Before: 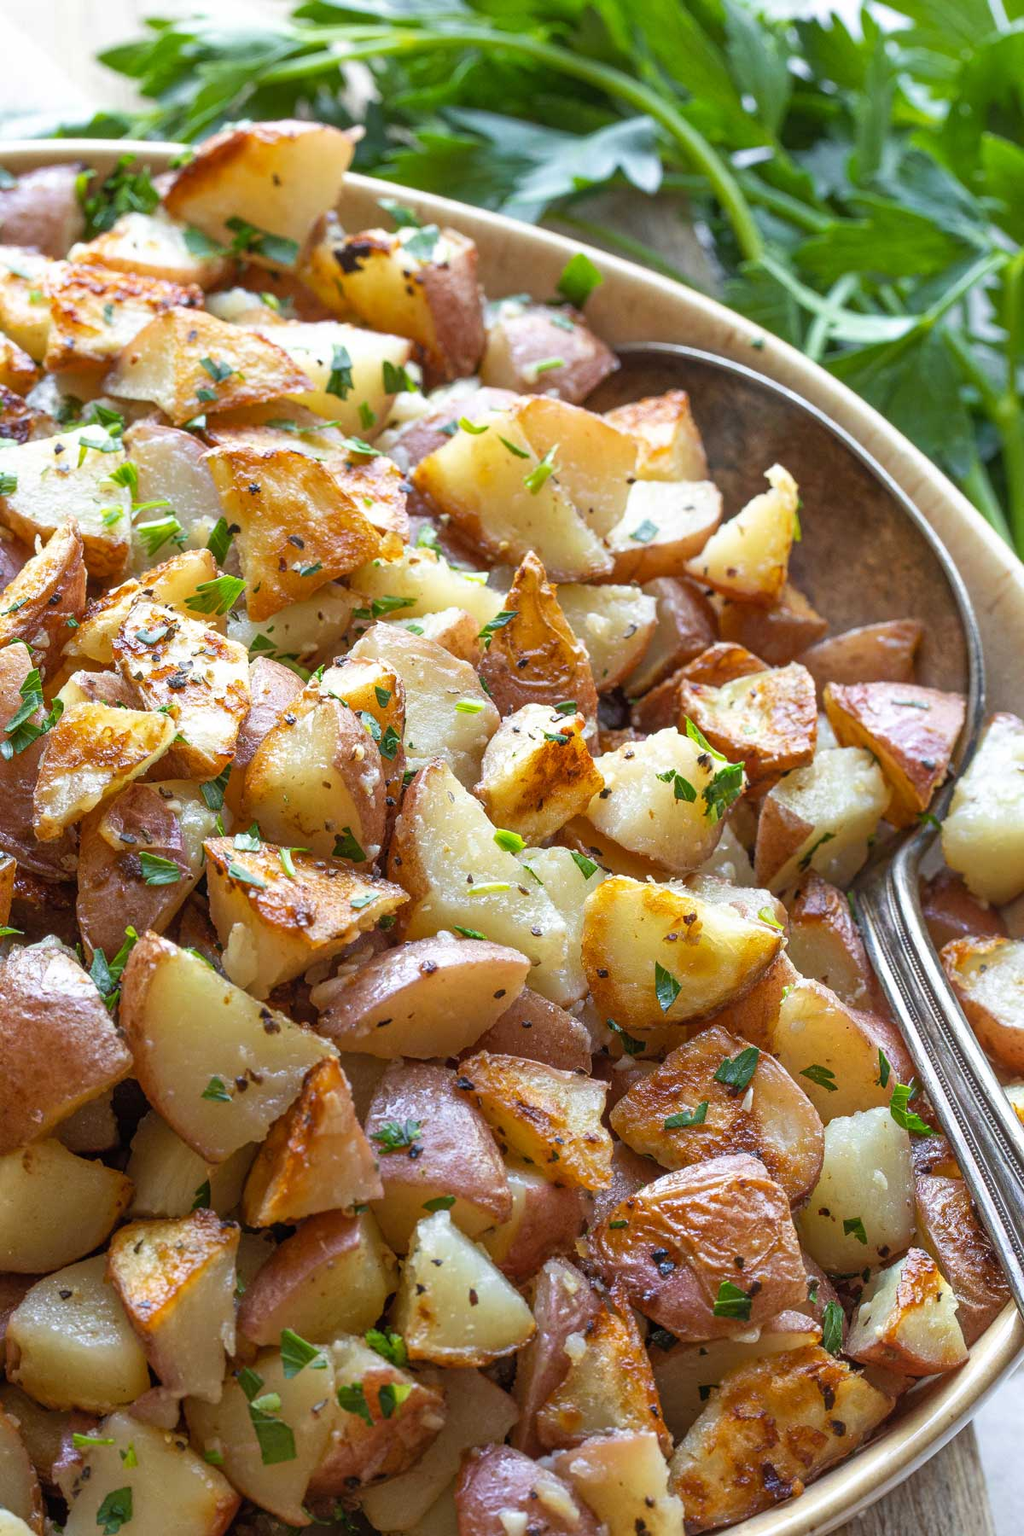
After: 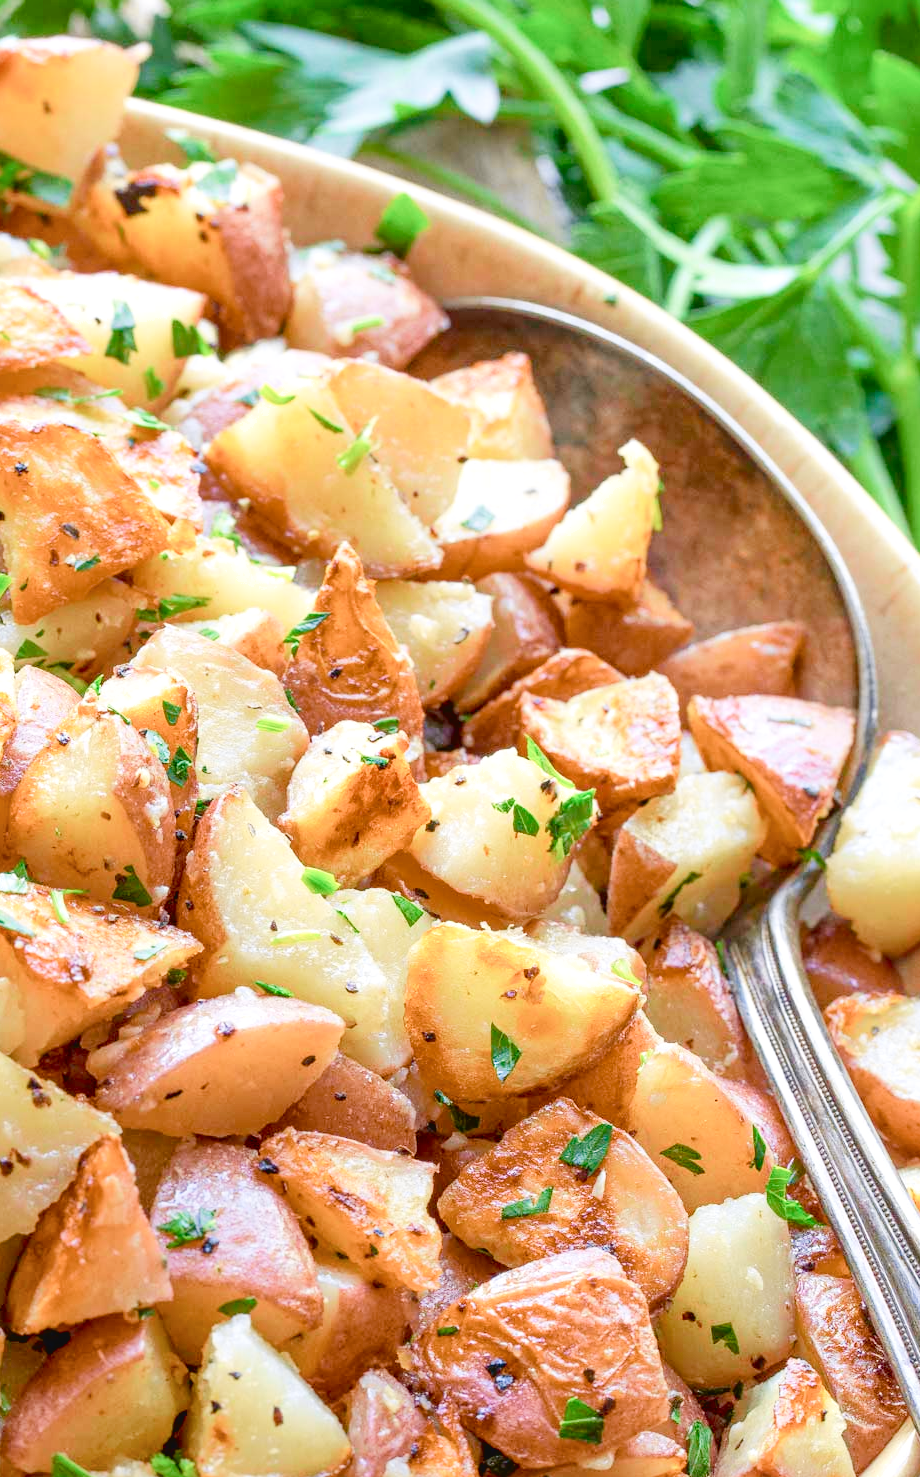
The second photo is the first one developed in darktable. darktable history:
filmic rgb: black relative exposure -7.65 EV, white relative exposure 4.56 EV, hardness 3.61, contrast 1.25
color balance rgb: shadows lift › chroma 1%, shadows lift › hue 113°, highlights gain › chroma 0.2%, highlights gain › hue 333°, perceptual saturation grading › global saturation 20%, perceptual saturation grading › highlights -50%, perceptual saturation grading › shadows 25%, contrast -10%
tone curve: curves: ch0 [(0, 0.018) (0.061, 0.041) (0.205, 0.191) (0.289, 0.292) (0.39, 0.424) (0.493, 0.551) (0.666, 0.743) (0.795, 0.841) (1, 0.998)]; ch1 [(0, 0) (0.385, 0.343) (0.439, 0.415) (0.494, 0.498) (0.501, 0.501) (0.51, 0.509) (0.548, 0.563) (0.586, 0.61) (0.684, 0.658) (0.783, 0.804) (1, 1)]; ch2 [(0, 0) (0.304, 0.31) (0.403, 0.399) (0.441, 0.428) (0.47, 0.469) (0.498, 0.496) (0.524, 0.538) (0.566, 0.579) (0.648, 0.665) (0.697, 0.699) (1, 1)], color space Lab, independent channels, preserve colors none
exposure: exposure 1 EV, compensate highlight preservation false
crop: left 23.095%, top 5.827%, bottom 11.854%
levels: levels [0, 0.476, 0.951]
shadows and highlights: on, module defaults
tone equalizer: -7 EV 0.18 EV, -6 EV 0.12 EV, -5 EV 0.08 EV, -4 EV 0.04 EV, -2 EV -0.02 EV, -1 EV -0.04 EV, +0 EV -0.06 EV, luminance estimator HSV value / RGB max
